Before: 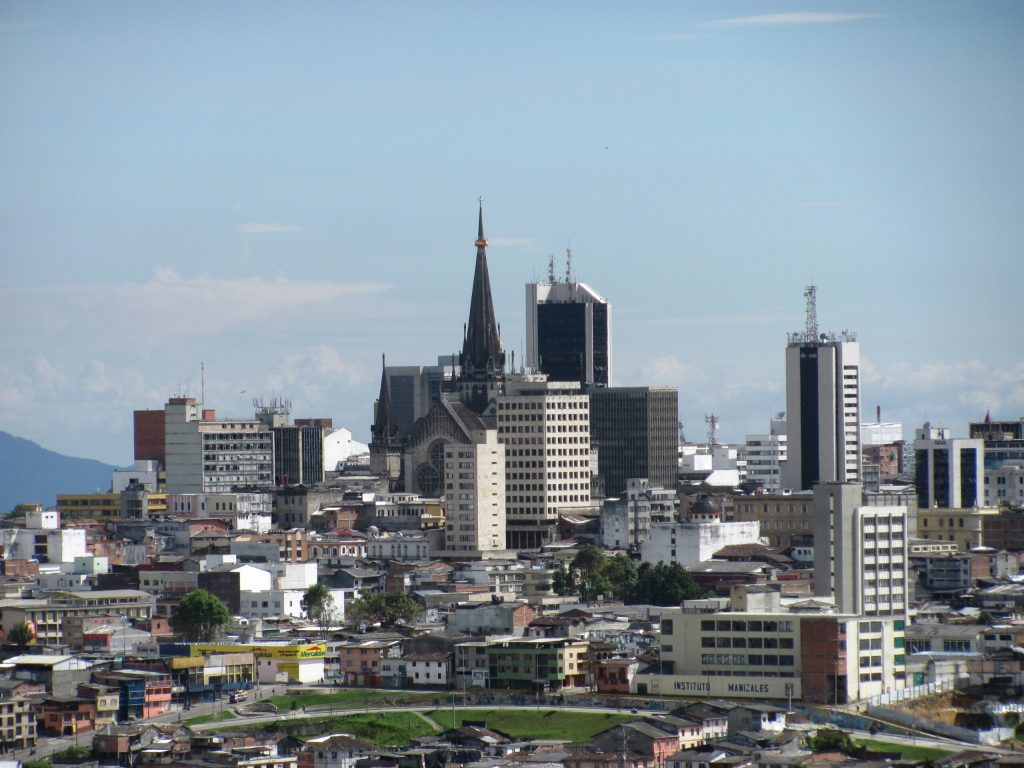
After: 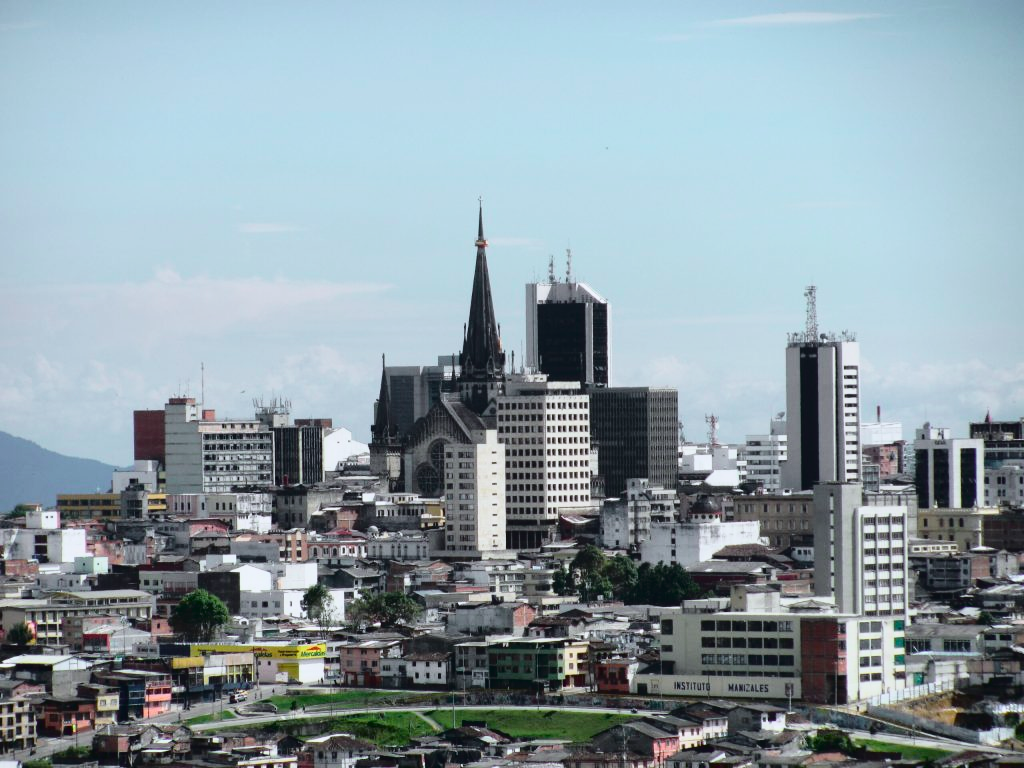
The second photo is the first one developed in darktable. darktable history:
tone curve: curves: ch0 [(0, 0.014) (0.17, 0.099) (0.398, 0.423) (0.728, 0.808) (0.877, 0.91) (0.99, 0.955)]; ch1 [(0, 0) (0.377, 0.325) (0.493, 0.491) (0.505, 0.504) (0.515, 0.515) (0.554, 0.575) (0.623, 0.643) (0.701, 0.718) (1, 1)]; ch2 [(0, 0) (0.423, 0.453) (0.481, 0.485) (0.501, 0.501) (0.531, 0.527) (0.586, 0.597) (0.663, 0.706) (0.717, 0.753) (1, 0.991)], color space Lab, independent channels
white balance: red 0.974, blue 1.044
